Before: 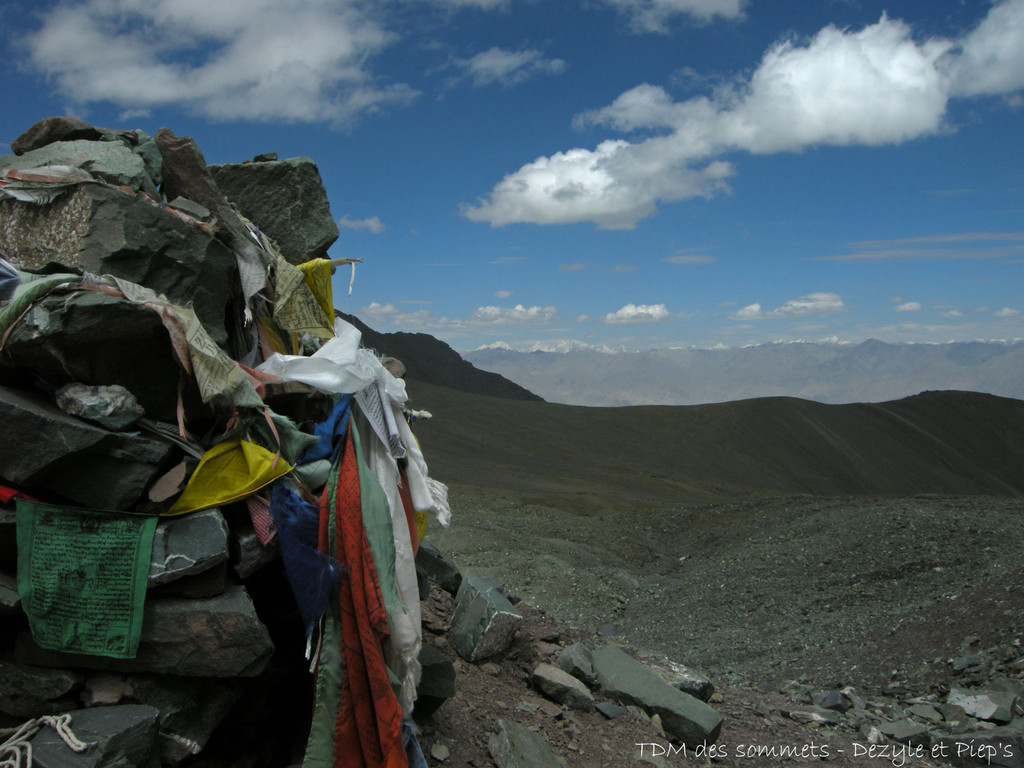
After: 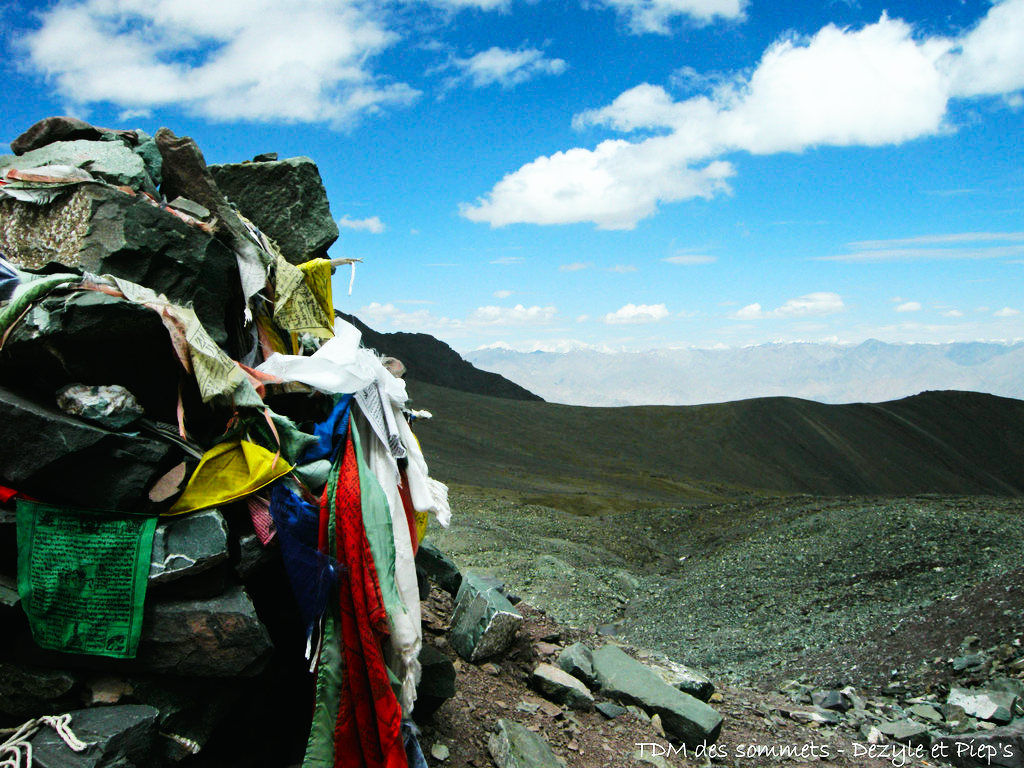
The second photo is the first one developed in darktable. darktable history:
base curve: curves: ch0 [(0, 0) (0.007, 0.004) (0.027, 0.03) (0.046, 0.07) (0.207, 0.54) (0.442, 0.872) (0.673, 0.972) (1, 1)], preserve colors none
tone curve: curves: ch0 [(0, 0.01) (0.037, 0.032) (0.131, 0.108) (0.275, 0.258) (0.483, 0.512) (0.61, 0.661) (0.696, 0.742) (0.792, 0.834) (0.911, 0.936) (0.997, 0.995)]; ch1 [(0, 0) (0.308, 0.29) (0.425, 0.411) (0.503, 0.502) (0.551, 0.563) (0.683, 0.706) (0.746, 0.77) (1, 1)]; ch2 [(0, 0) (0.246, 0.233) (0.36, 0.352) (0.415, 0.415) (0.485, 0.487) (0.502, 0.502) (0.525, 0.523) (0.545, 0.552) (0.587, 0.6) (0.636, 0.652) (0.711, 0.729) (0.845, 0.855) (0.998, 0.977)], color space Lab, independent channels, preserve colors none
